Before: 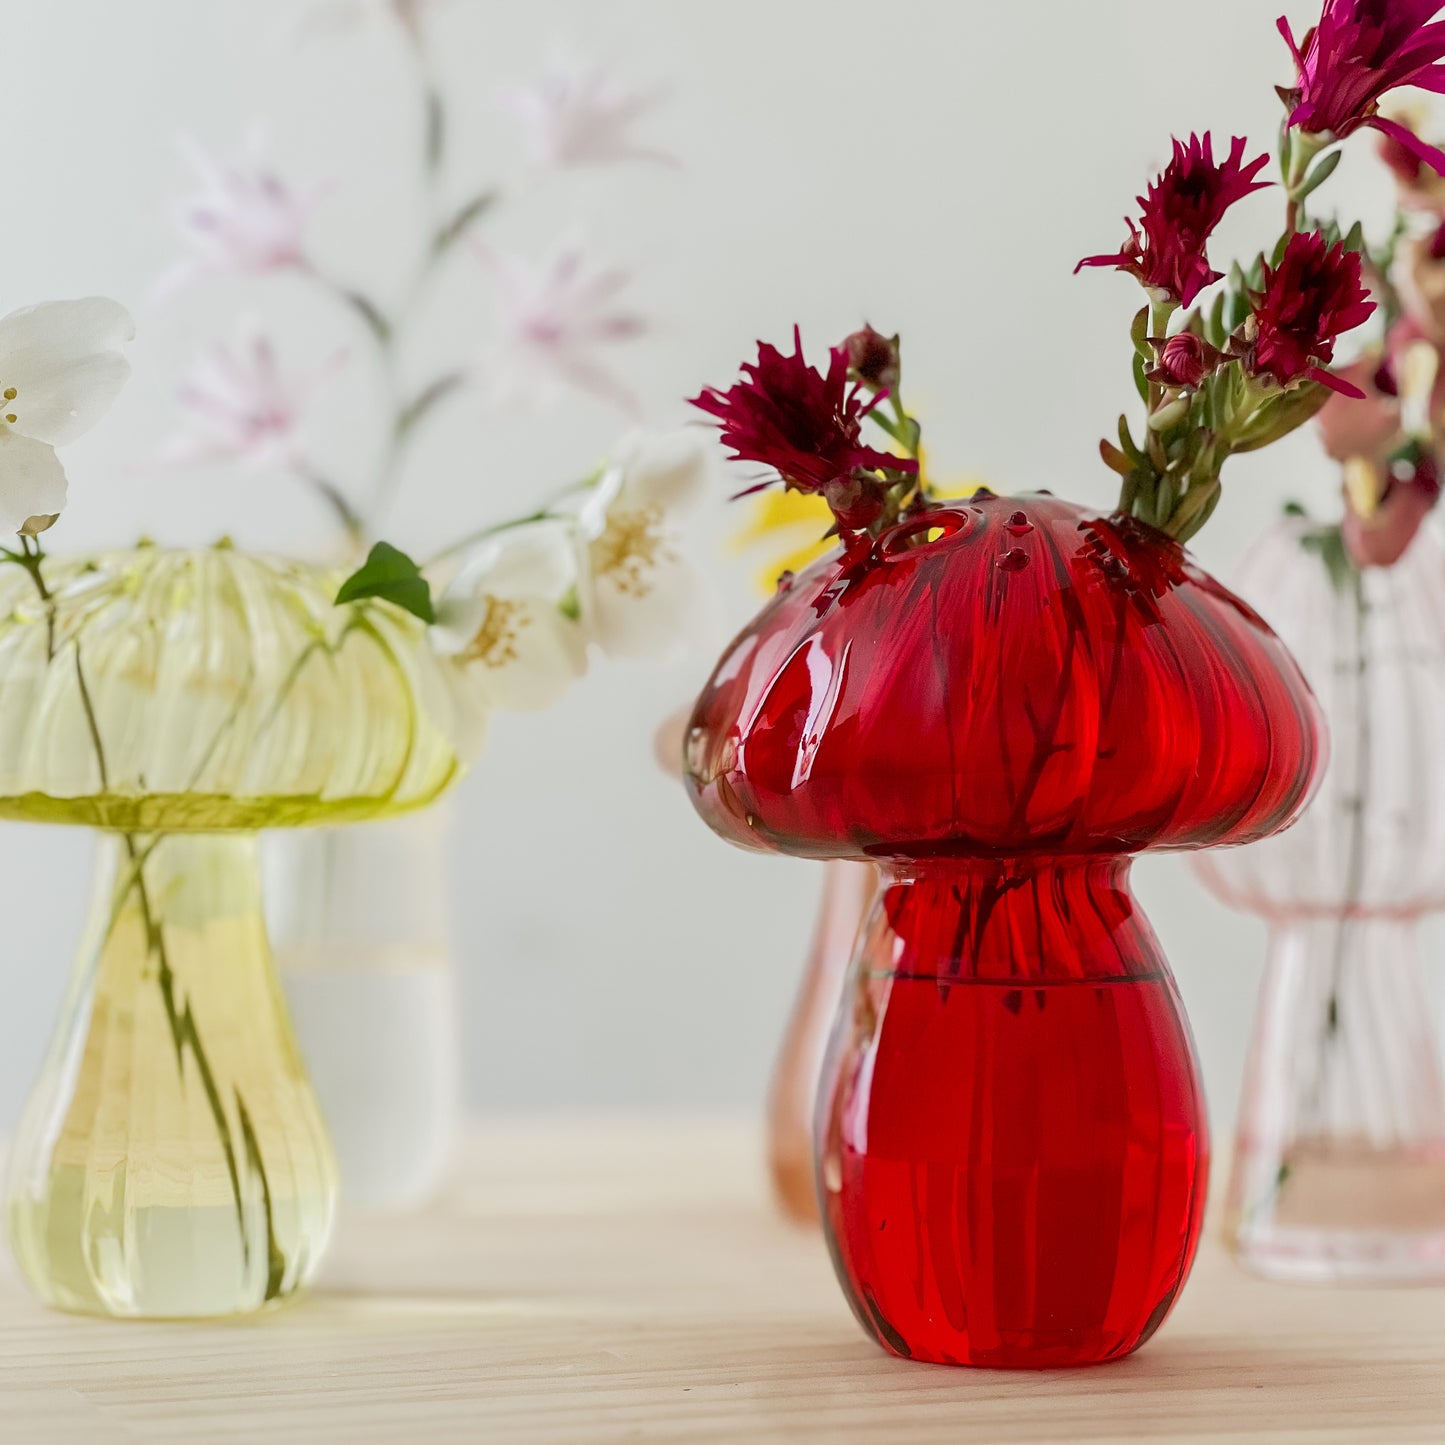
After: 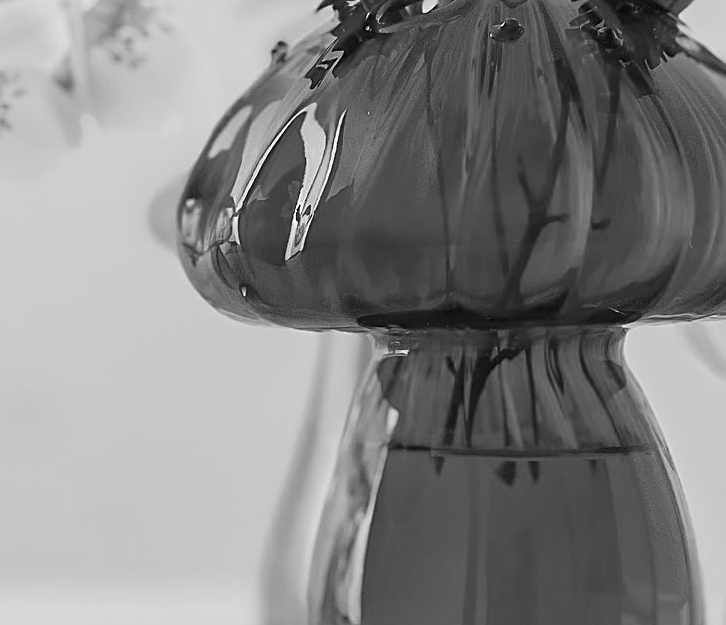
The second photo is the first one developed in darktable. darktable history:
sharpen: on, module defaults
crop: left 35.03%, top 36.625%, right 14.663%, bottom 20.057%
monochrome: size 3.1
